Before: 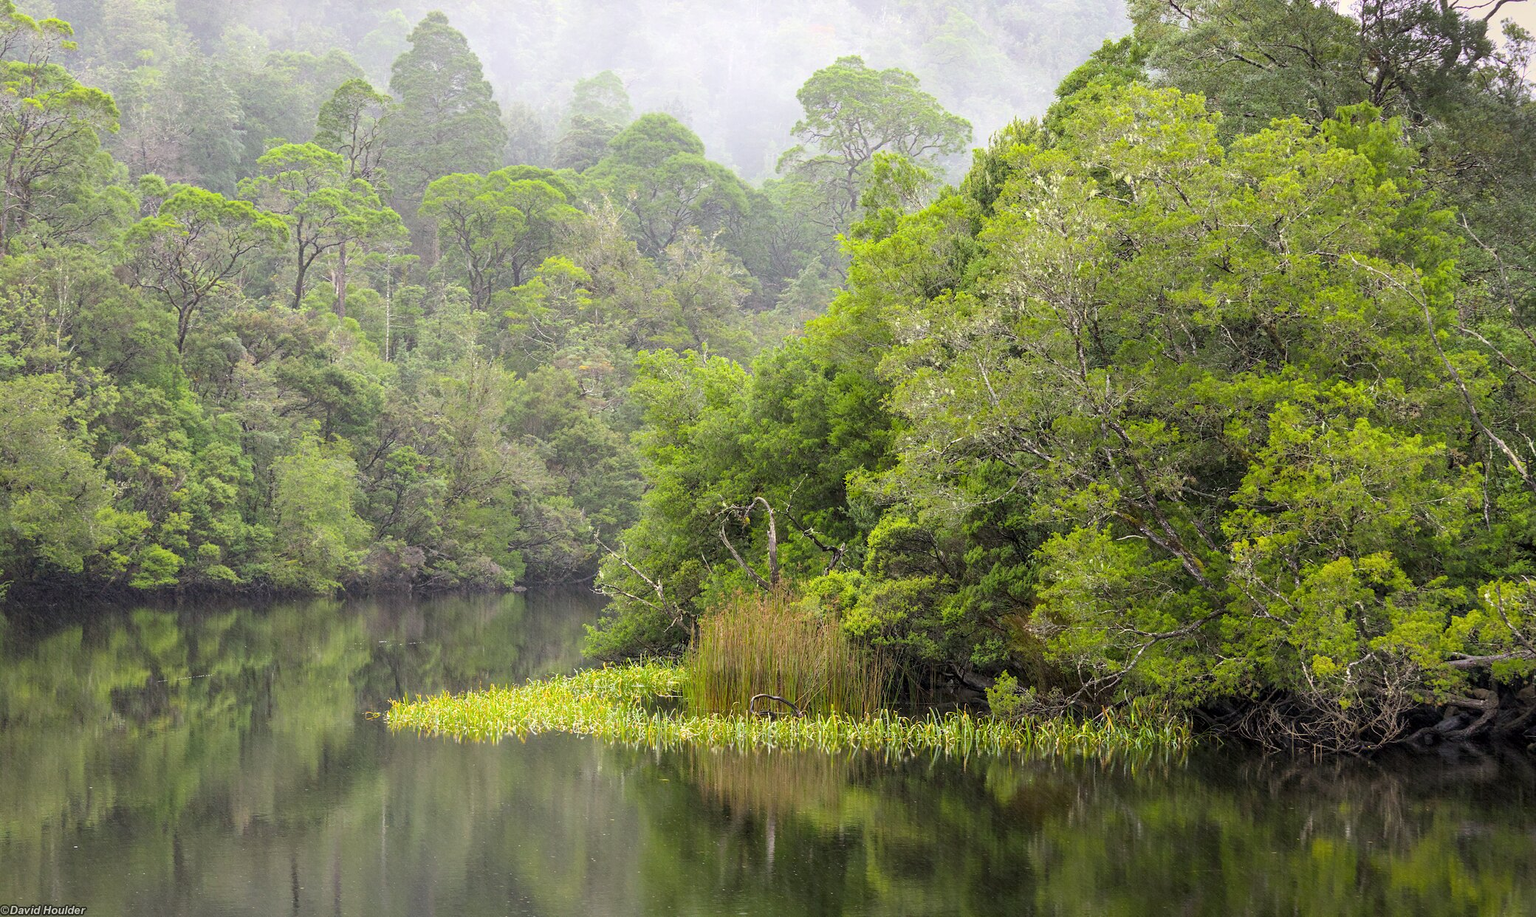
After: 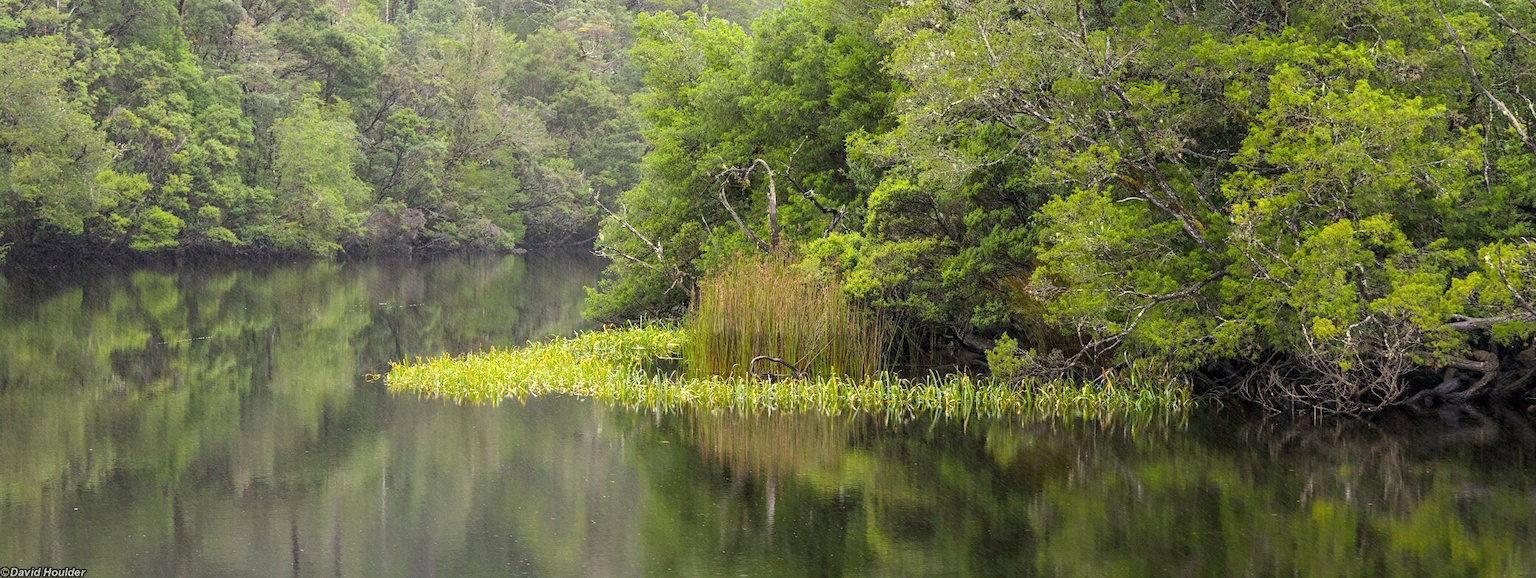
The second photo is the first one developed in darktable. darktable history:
tone equalizer: edges refinement/feathering 500, mask exposure compensation -1.57 EV, preserve details no
crop and rotate: top 36.88%
exposure: exposure 0.074 EV, compensate exposure bias true, compensate highlight preservation false
